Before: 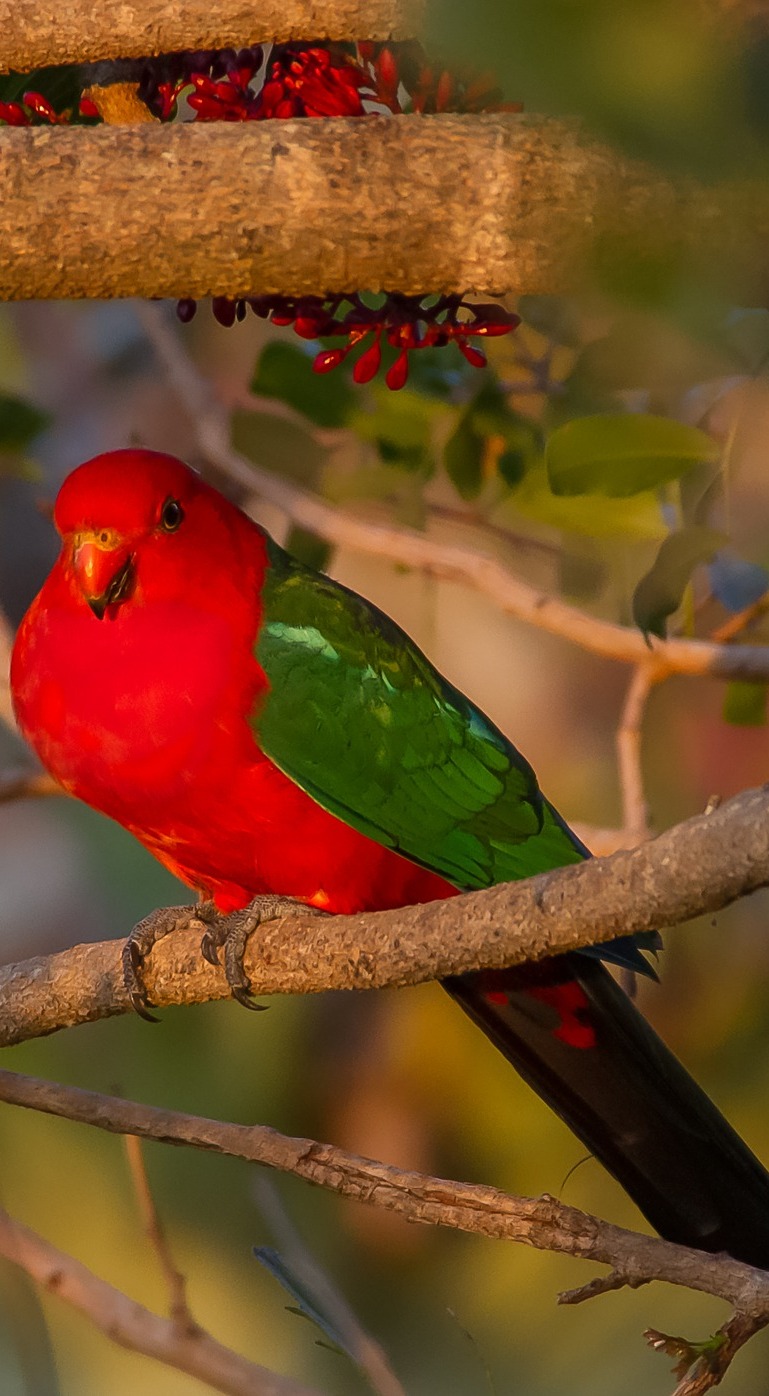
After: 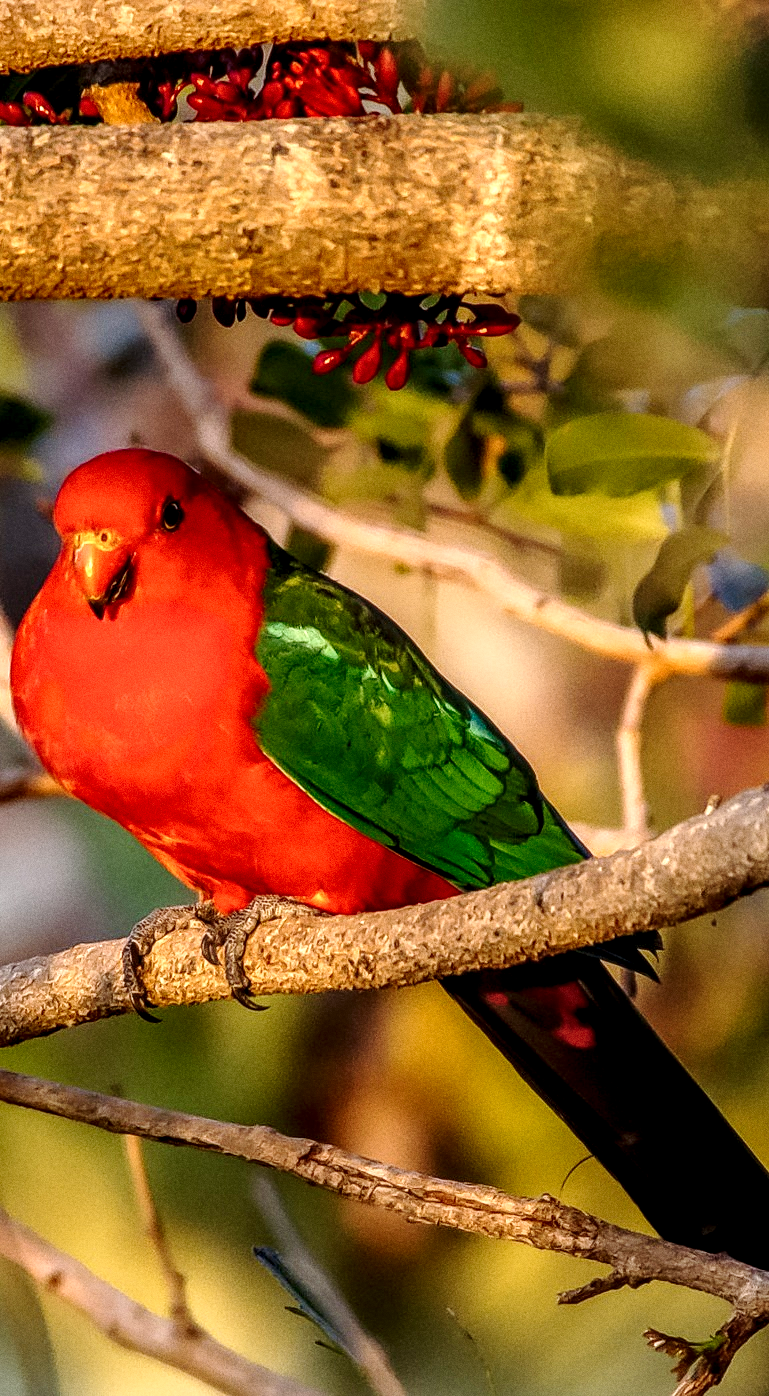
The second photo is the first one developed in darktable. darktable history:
color zones: curves: ch1 [(0, 0.469) (0.001, 0.469) (0.12, 0.446) (0.248, 0.469) (0.5, 0.5) (0.748, 0.5) (0.999, 0.469) (1, 0.469)]
base curve: curves: ch0 [(0, 0) (0.028, 0.03) (0.121, 0.232) (0.46, 0.748) (0.859, 0.968) (1, 1)], preserve colors none
local contrast: highlights 12%, shadows 38%, detail 183%, midtone range 0.471
grain: coarseness 0.47 ISO
